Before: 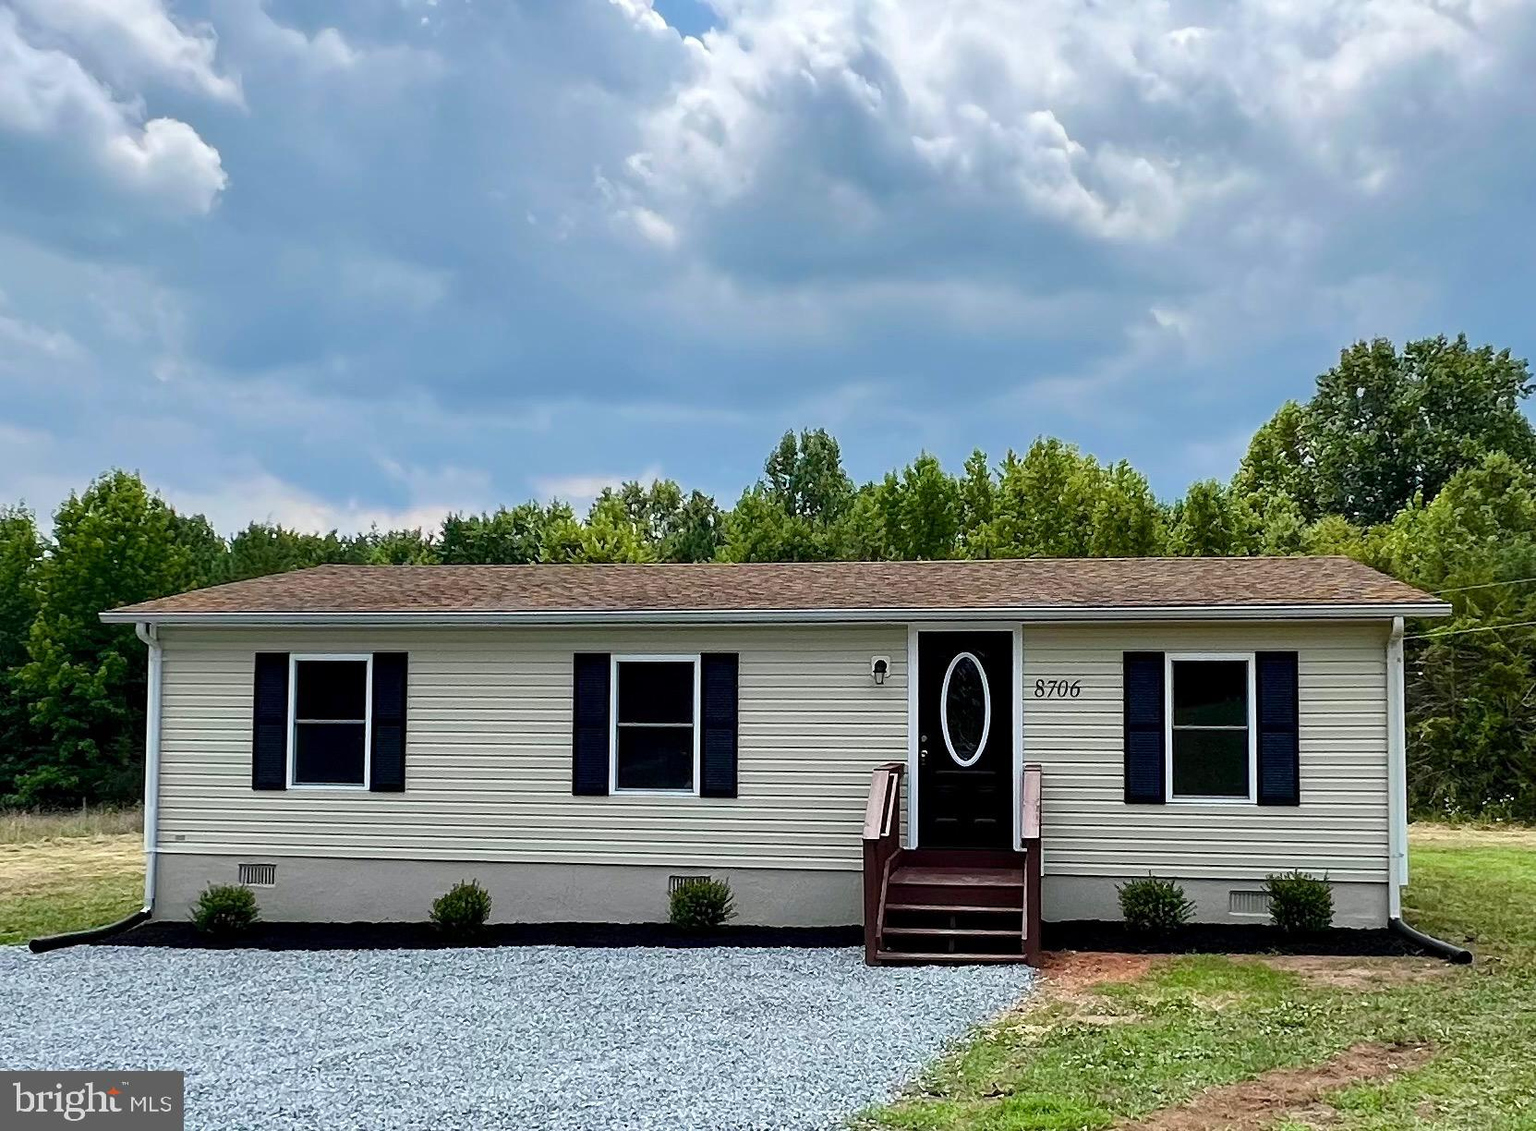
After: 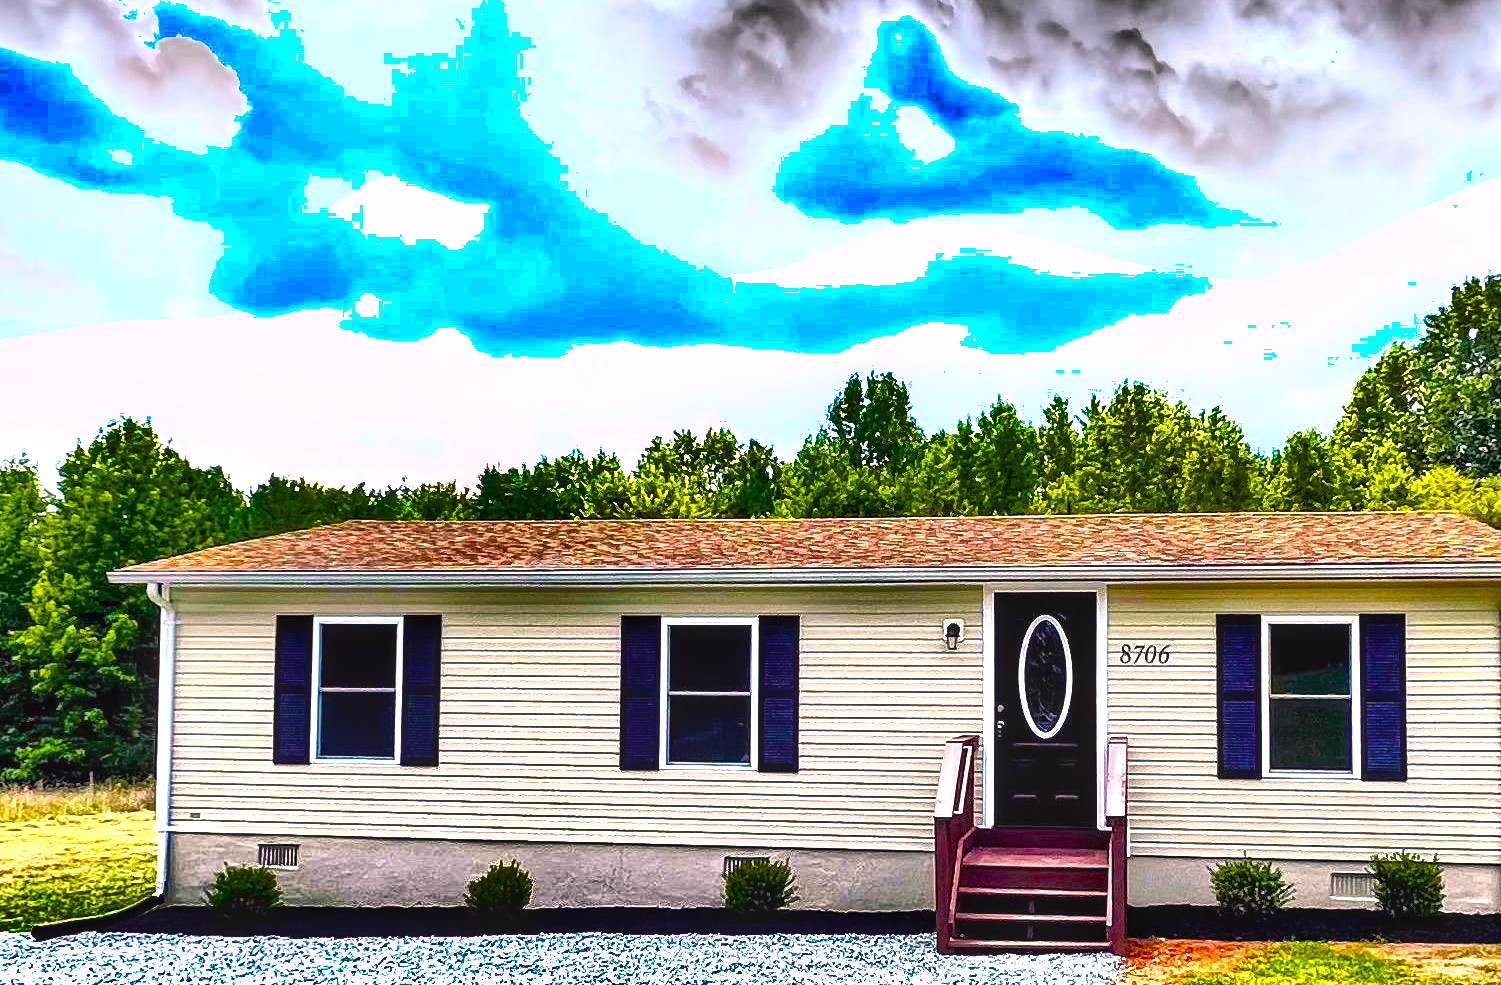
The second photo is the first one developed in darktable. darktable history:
local contrast: detail 130%
crop: top 7.464%, right 9.733%, bottom 12.052%
shadows and highlights: shadows 18.67, highlights -83.18, soften with gaussian
color correction: highlights a* 14.56, highlights b* 4.8
exposure: black level correction 0, exposure 1.506 EV, compensate highlight preservation false
color balance rgb: shadows lift › luminance -21.322%, shadows lift › chroma 9.195%, shadows lift › hue 282.29°, linear chroma grading › global chroma 9.71%, perceptual saturation grading › global saturation 29.581%, global vibrance 45.792%
tone equalizer: -8 EV 0.027 EV, -7 EV -0.014 EV, -6 EV 0.023 EV, -5 EV 0.039 EV, -4 EV 0.237 EV, -3 EV 0.664 EV, -2 EV 0.585 EV, -1 EV 0.171 EV, +0 EV 0.04 EV, mask exposure compensation -0.508 EV
